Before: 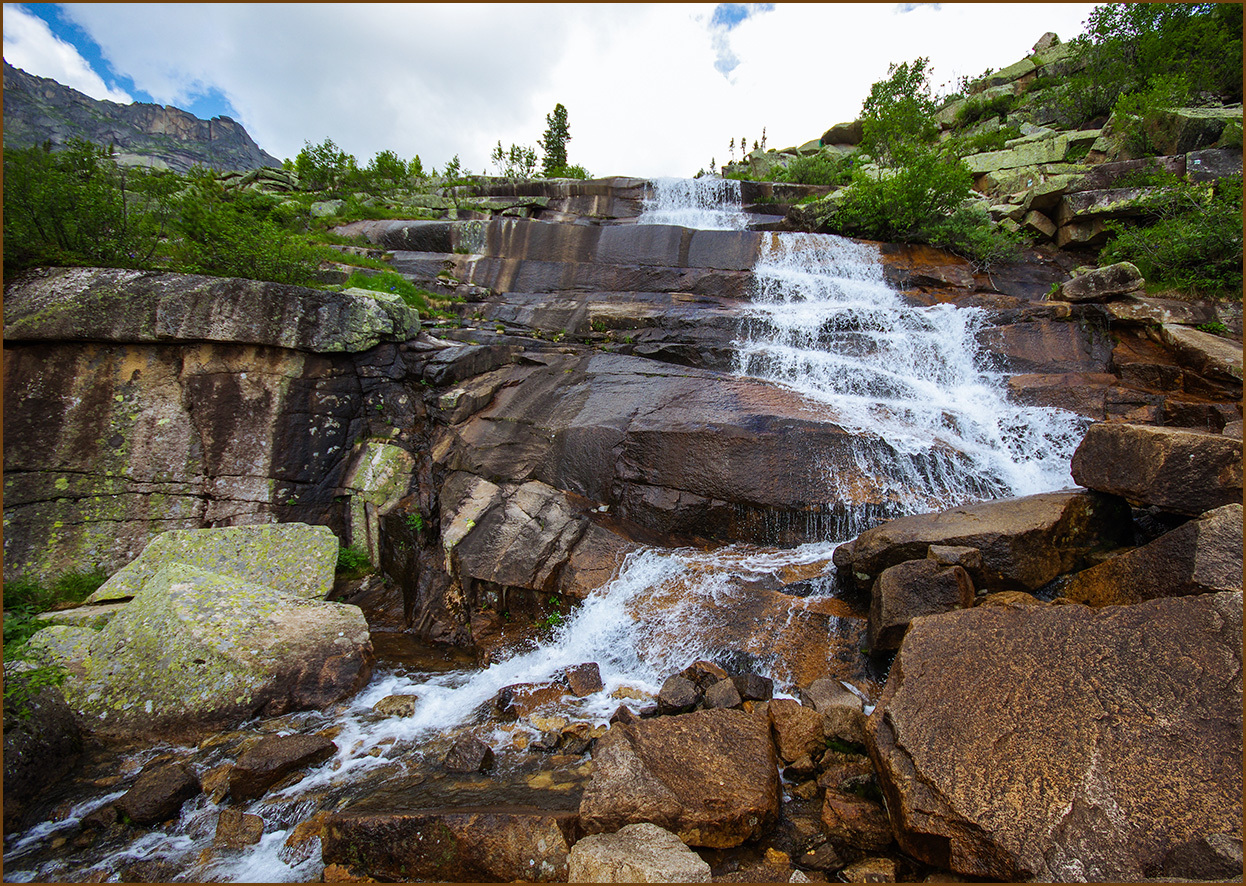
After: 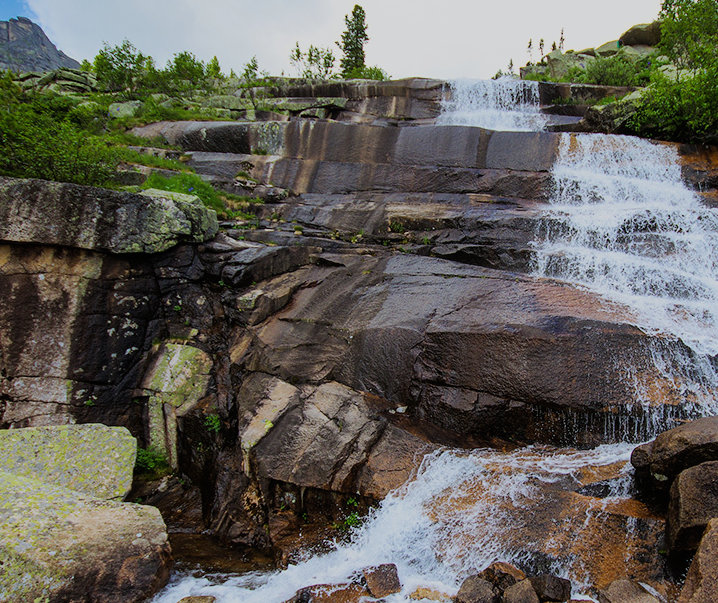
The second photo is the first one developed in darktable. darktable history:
crop: left 16.227%, top 11.241%, right 26.084%, bottom 20.604%
sharpen: radius 2.87, amount 0.857, threshold 47.391
filmic rgb: black relative exposure -7.65 EV, white relative exposure 4.56 EV, threshold 3.01 EV, hardness 3.61, contrast 1.06, color science v6 (2022), iterations of high-quality reconstruction 0, enable highlight reconstruction true
contrast equalizer: y [[0.6 ×6], [0.55 ×6], [0 ×6], [0 ×6], [0 ×6]], mix -0.376
